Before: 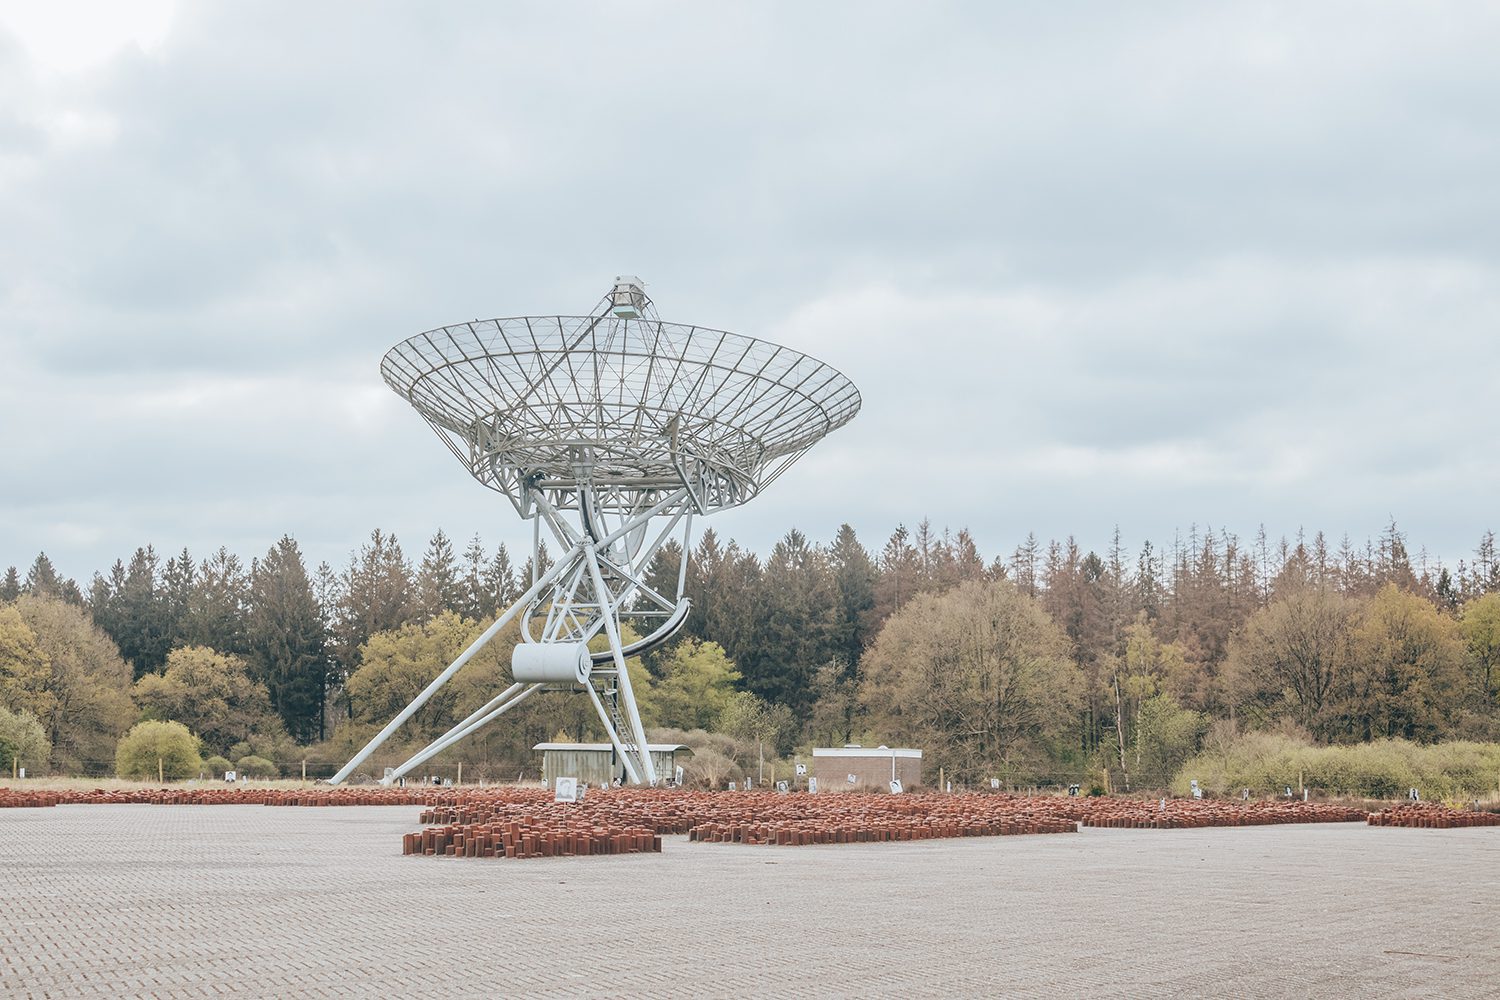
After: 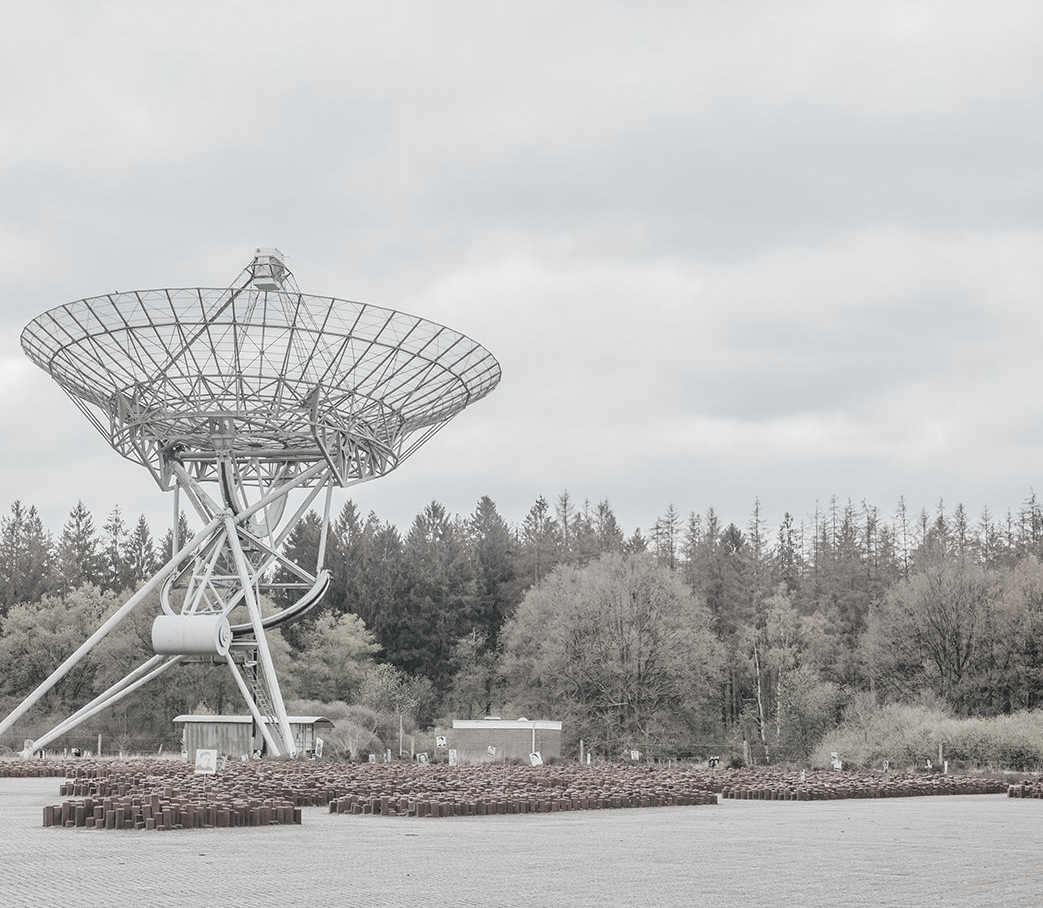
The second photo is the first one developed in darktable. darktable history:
contrast brightness saturation: saturation 0.1
crop and rotate: left 24.034%, top 2.838%, right 6.406%, bottom 6.299%
color correction: saturation 0.2
